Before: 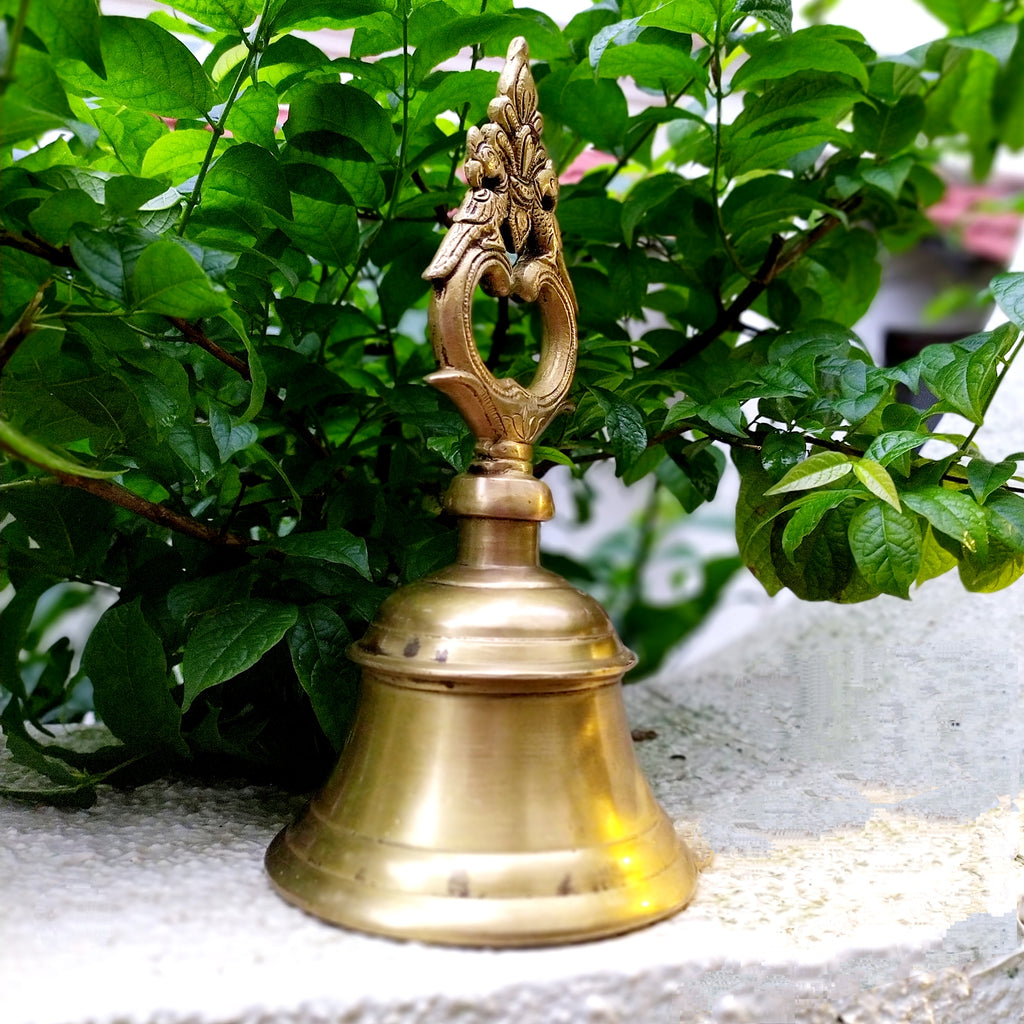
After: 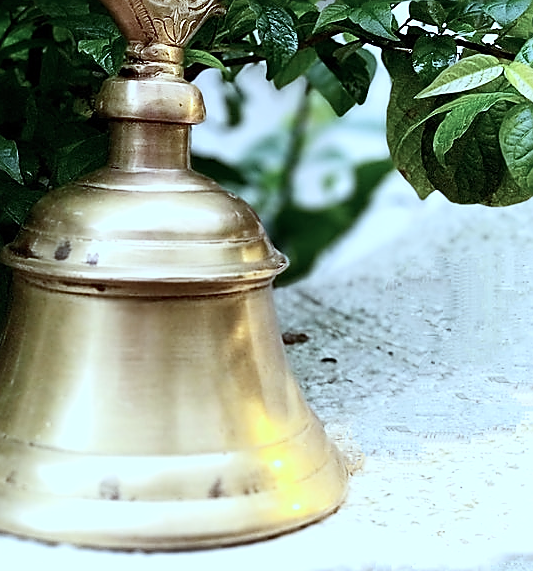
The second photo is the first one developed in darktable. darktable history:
crop: left 34.156%, top 38.79%, right 13.773%, bottom 5.359%
color correction: highlights a* -12.53, highlights b* -17.5, saturation 0.709
contrast brightness saturation: contrast 0.237, brightness 0.087
sharpen: radius 1.428, amount 1.238, threshold 0.745
